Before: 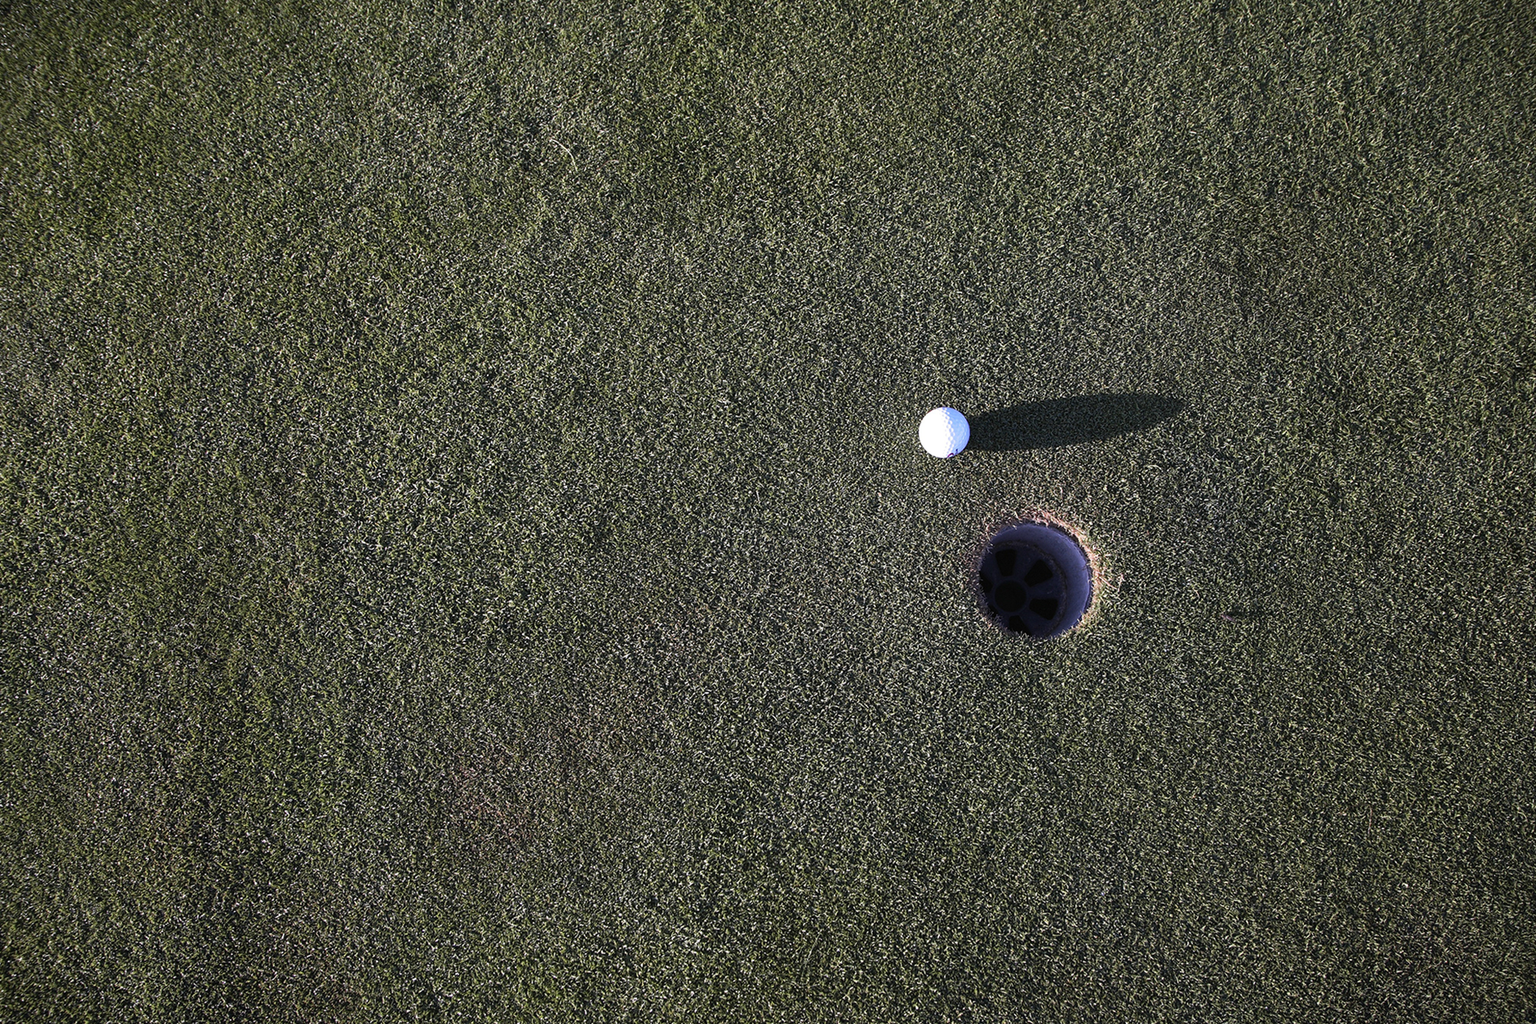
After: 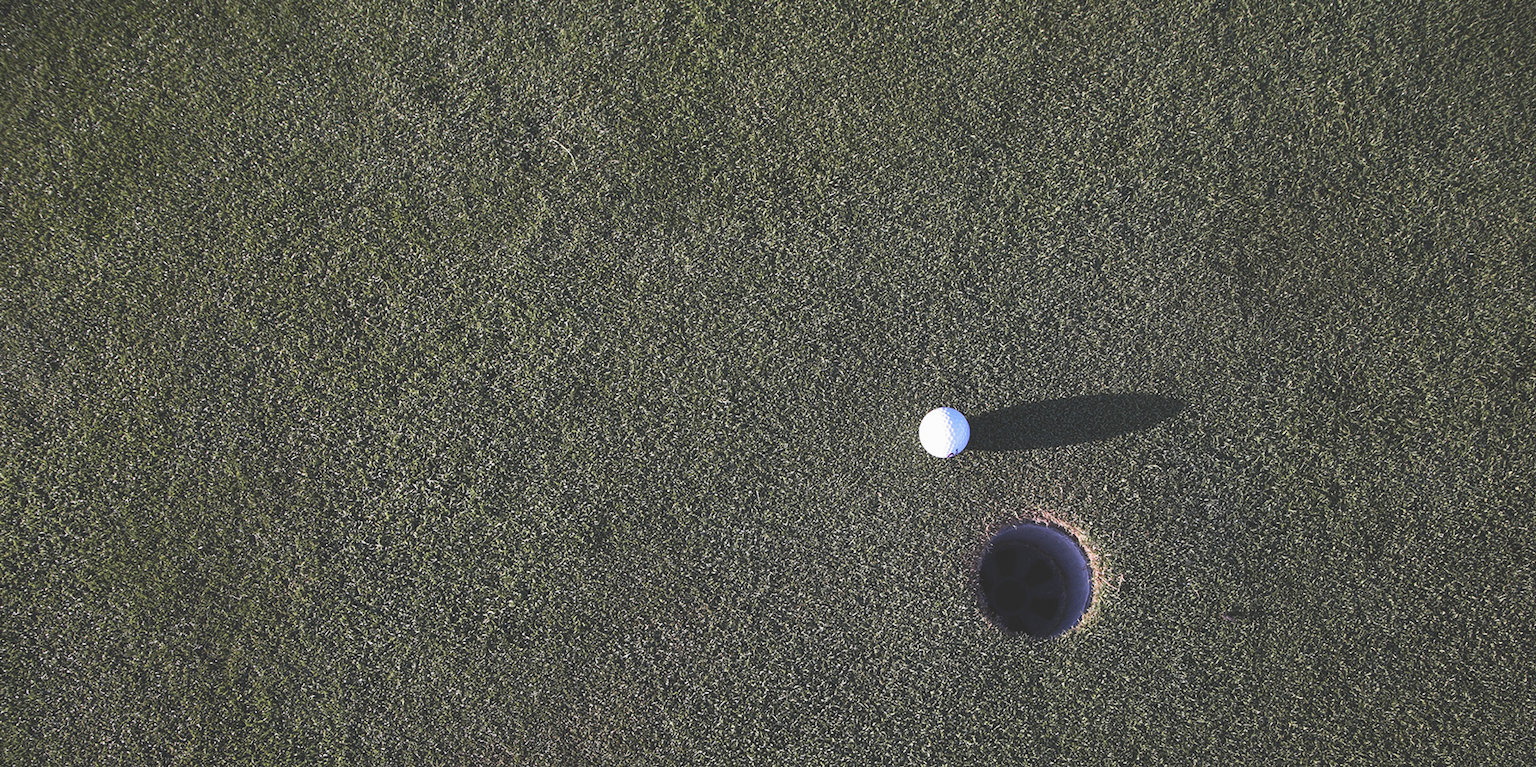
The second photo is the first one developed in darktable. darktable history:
exposure: black level correction -0.023, exposure -0.039 EV, compensate highlight preservation false
crop: bottom 24.967%
